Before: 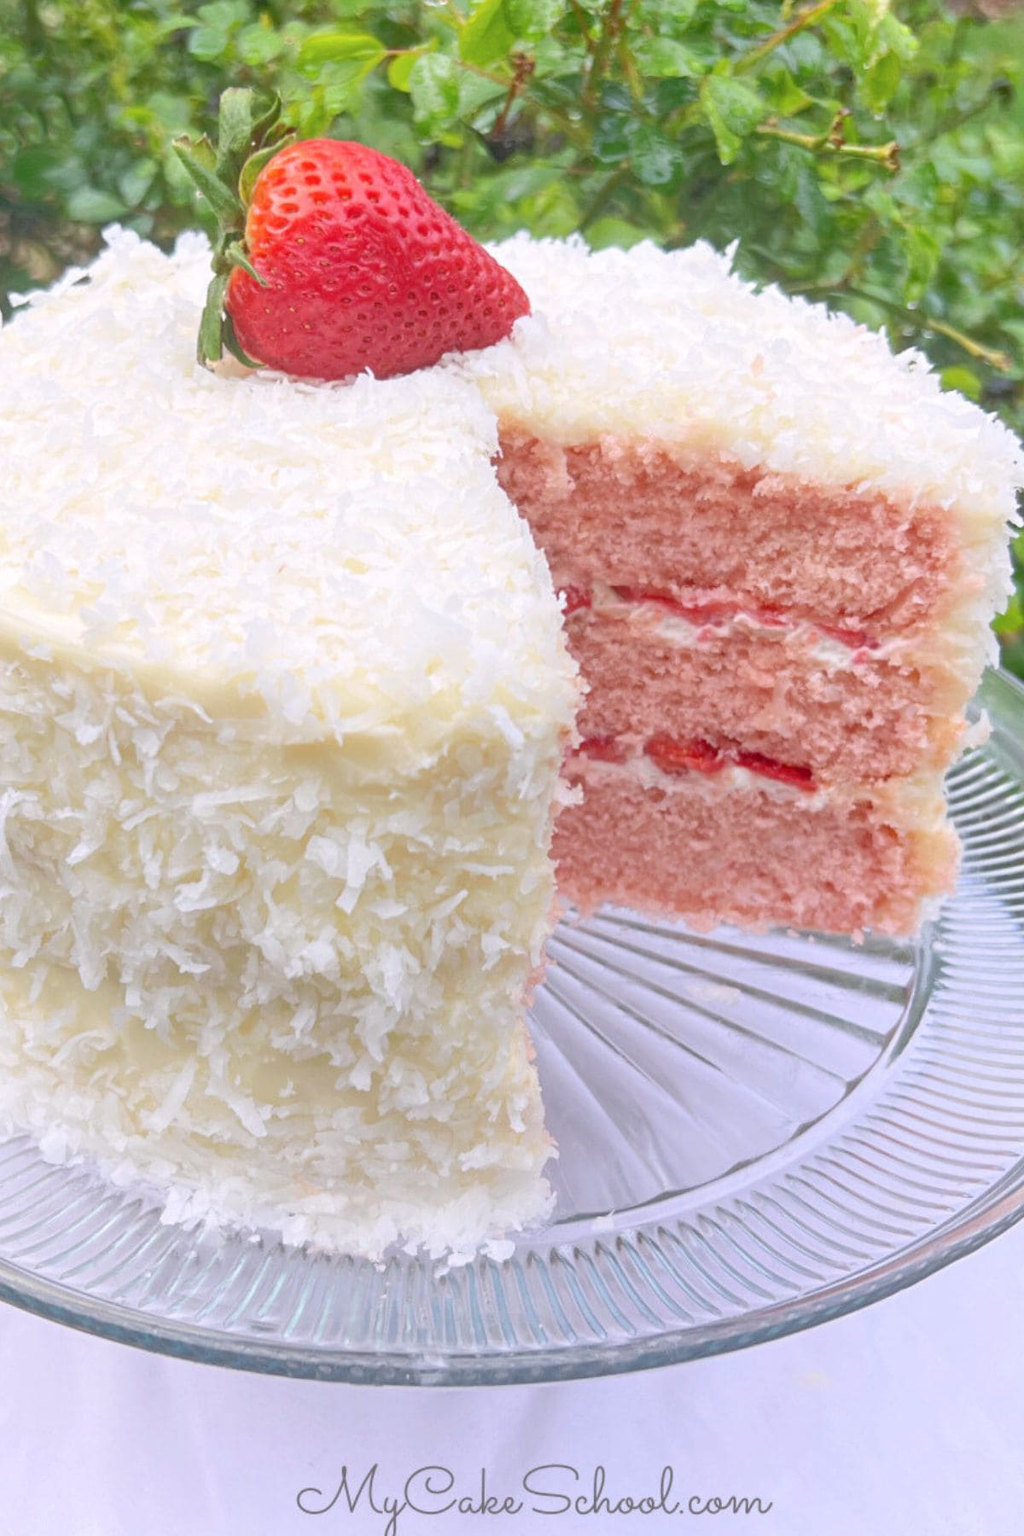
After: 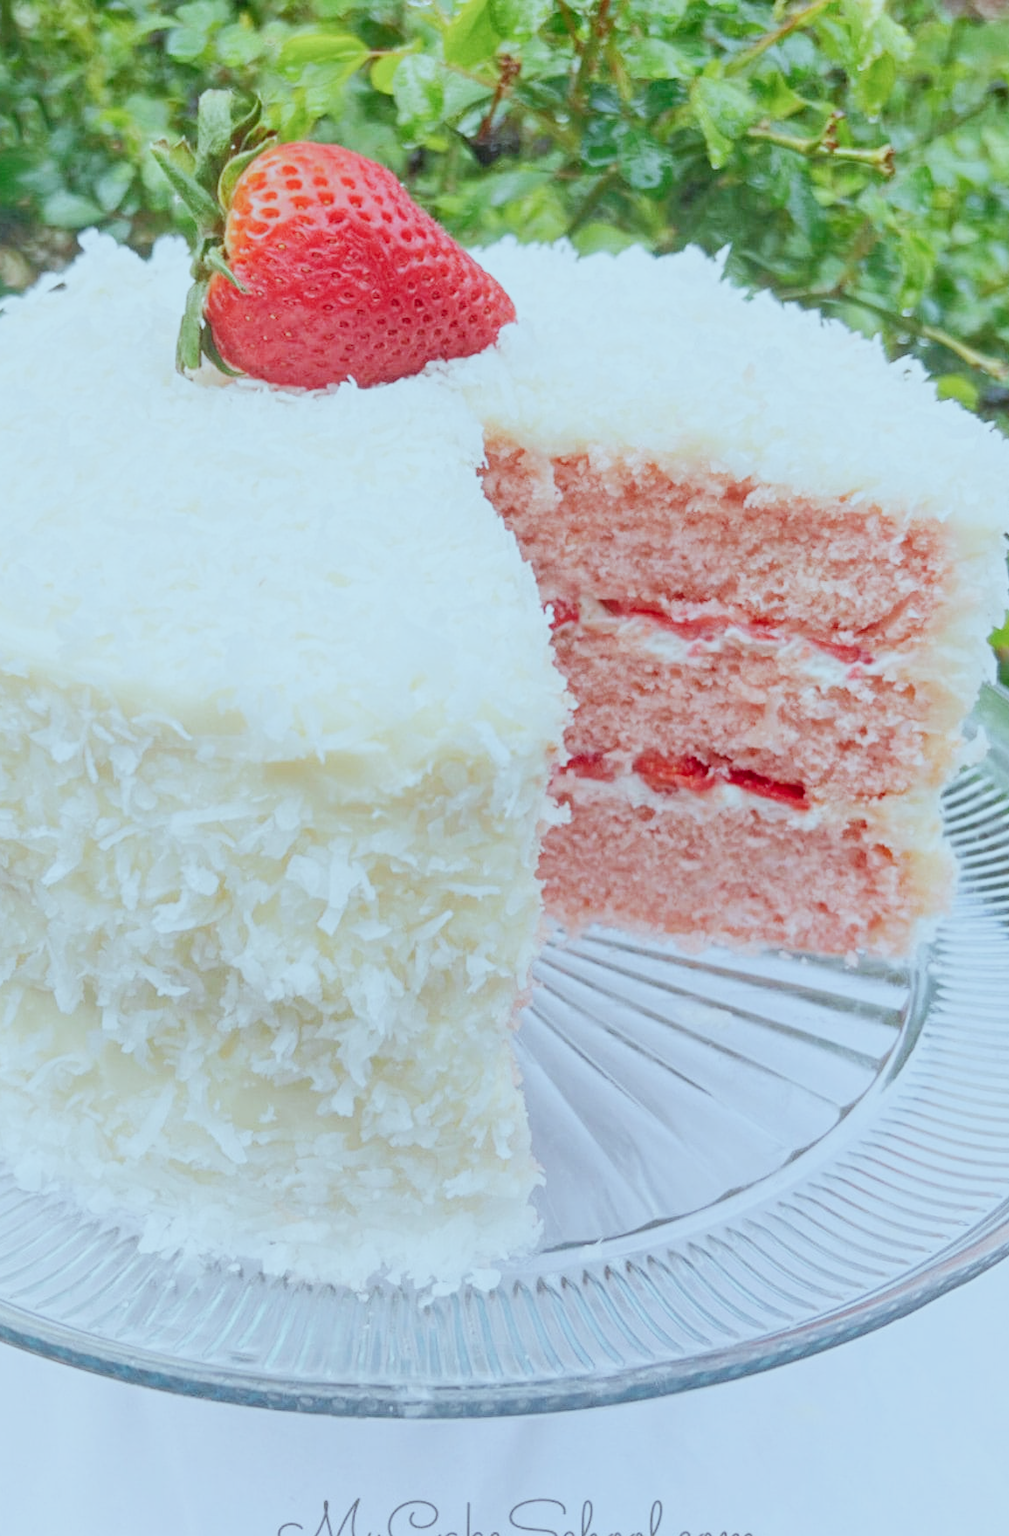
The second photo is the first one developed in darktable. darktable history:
sigmoid: skew -0.2, preserve hue 0%, red attenuation 0.1, red rotation 0.035, green attenuation 0.1, green rotation -0.017, blue attenuation 0.15, blue rotation -0.052, base primaries Rec2020
crop and rotate: left 2.536%, right 1.107%, bottom 2.246%
color correction: highlights a* -10.04, highlights b* -10.37
exposure: exposure 0.2 EV, compensate highlight preservation false
